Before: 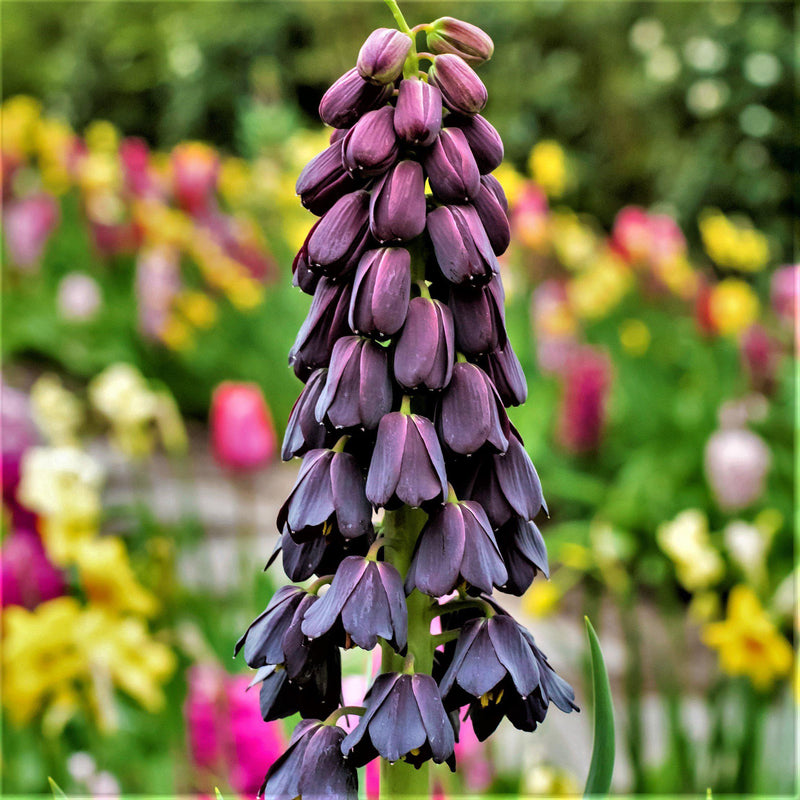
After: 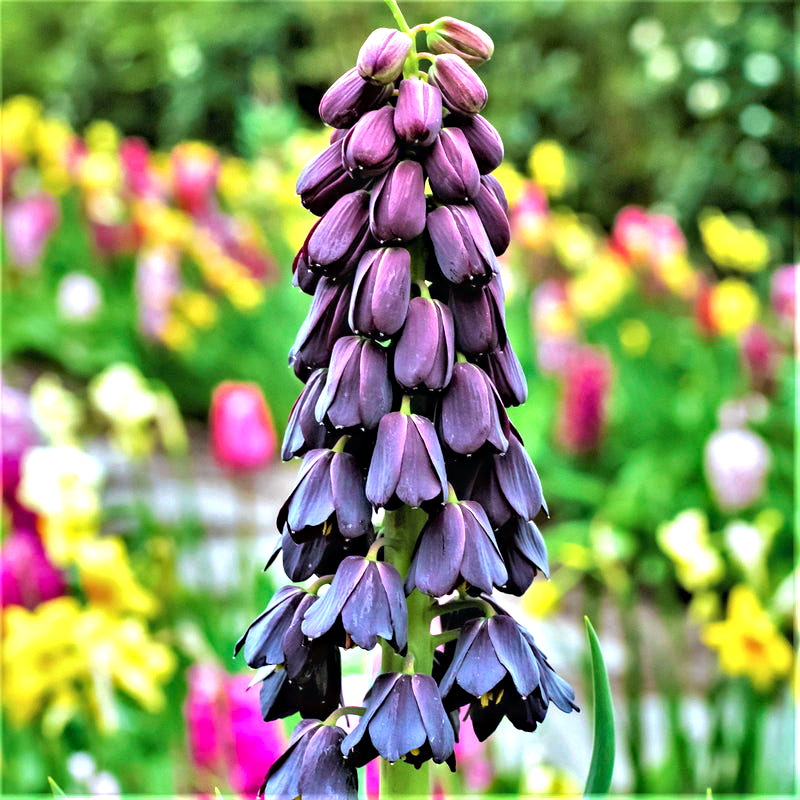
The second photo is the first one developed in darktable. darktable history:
color calibration: gray › normalize channels true, illuminant F (fluorescent), F source F9 (Cool White Deluxe 4150 K) – high CRI, x 0.374, y 0.373, temperature 4154.78 K, gamut compression 0.011
tone equalizer: edges refinement/feathering 500, mask exposure compensation -1.57 EV, preserve details no
exposure: black level correction -0.001, exposure 0.901 EV, compensate highlight preservation false
haze removal: compatibility mode true, adaptive false
